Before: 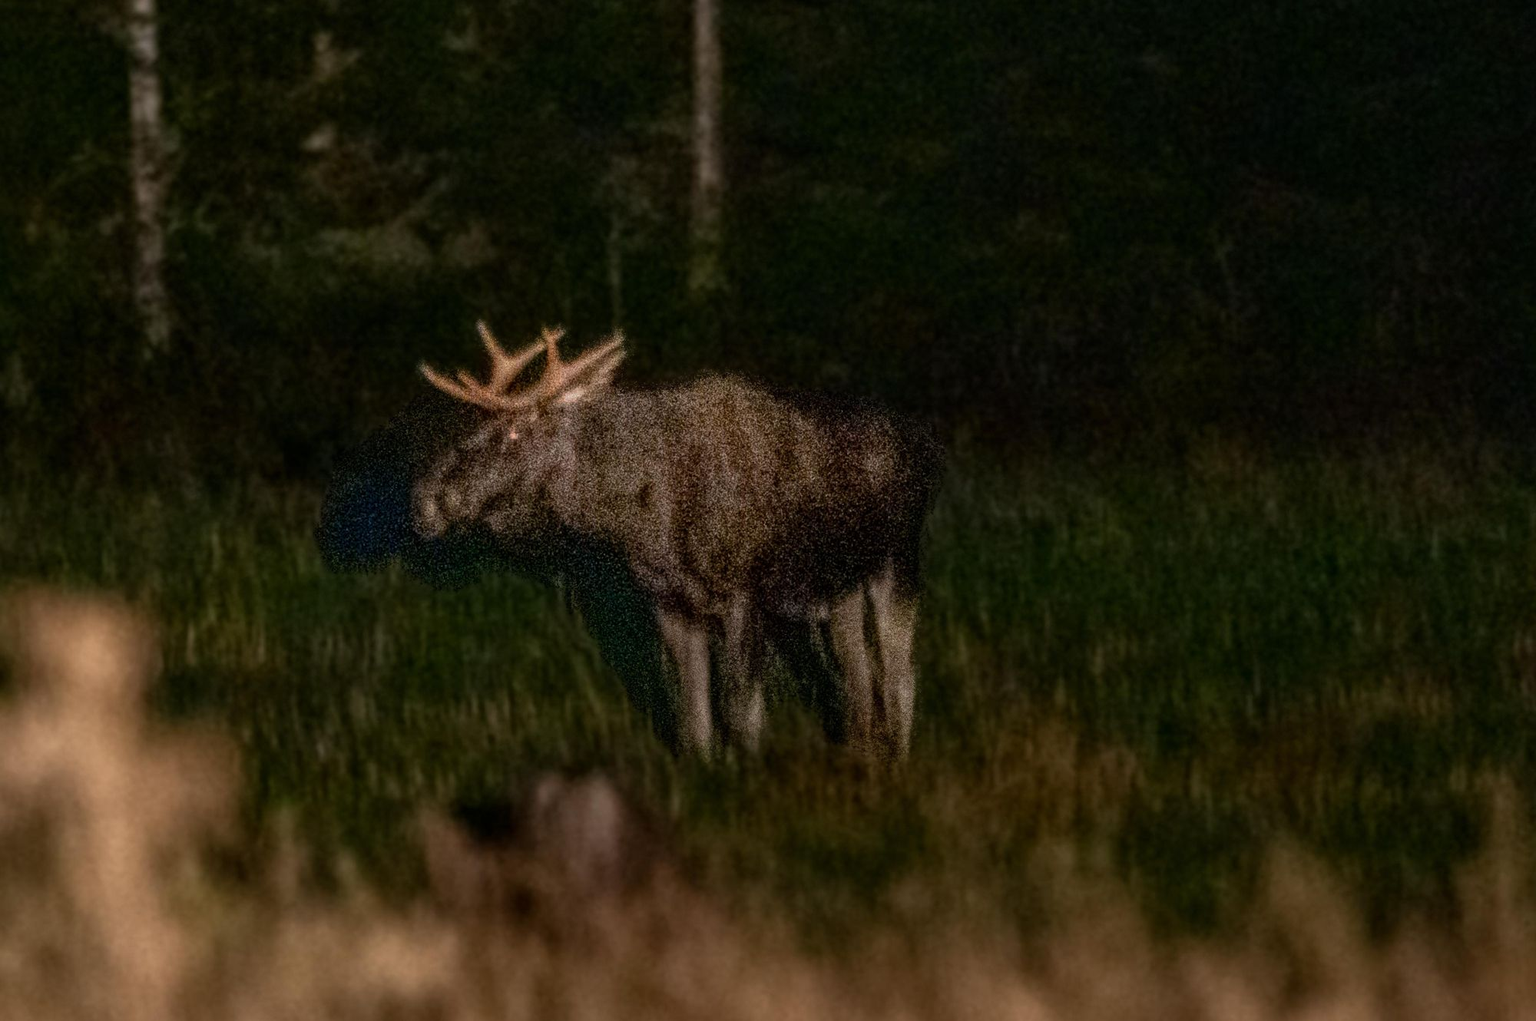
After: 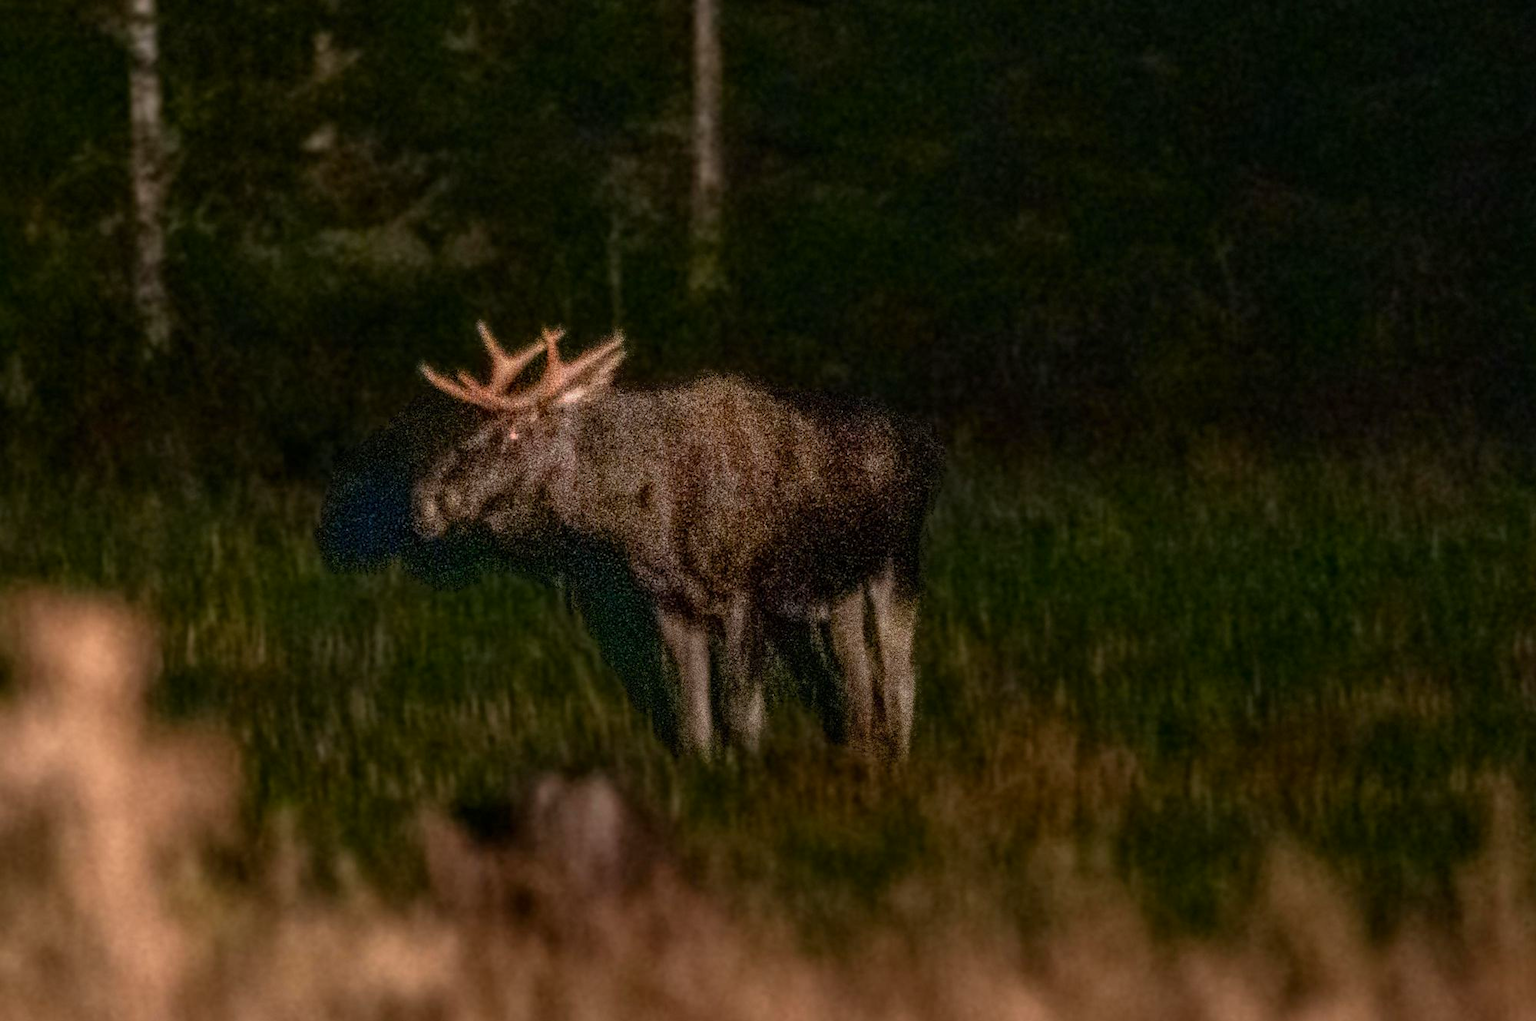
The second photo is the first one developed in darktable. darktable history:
color zones: curves: ch1 [(0.235, 0.558) (0.75, 0.5)]; ch2 [(0.25, 0.462) (0.749, 0.457)]
exposure: exposure 0.295 EV, compensate highlight preservation false
